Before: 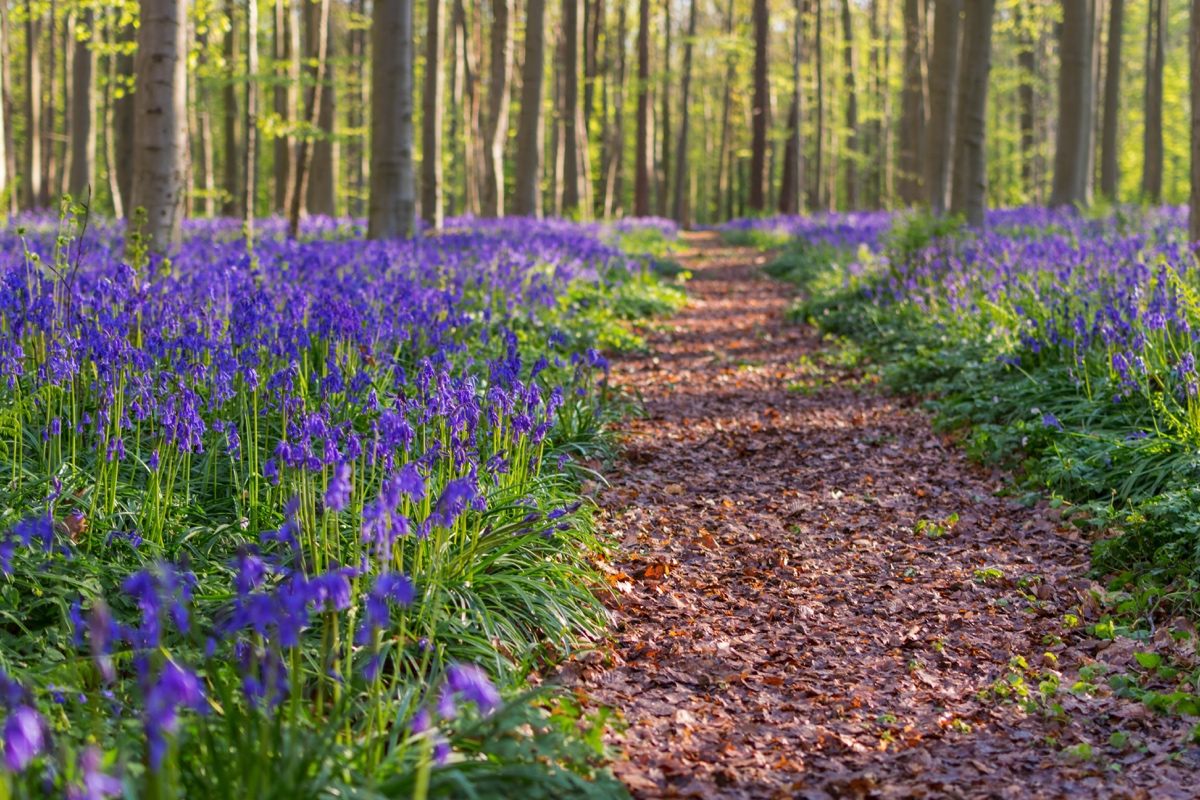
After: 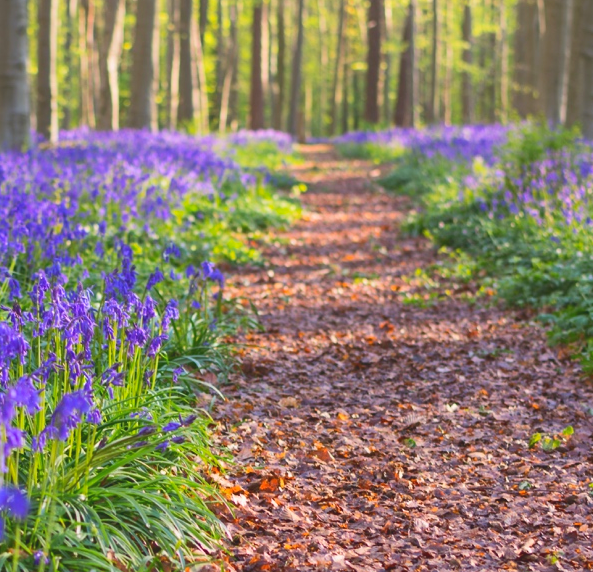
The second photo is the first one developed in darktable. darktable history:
local contrast: detail 69%
crop: left 32.086%, top 10.962%, right 18.456%, bottom 17.441%
contrast brightness saturation: contrast 0.138
exposure: black level correction 0, exposure 0.597 EV, compensate highlight preservation false
